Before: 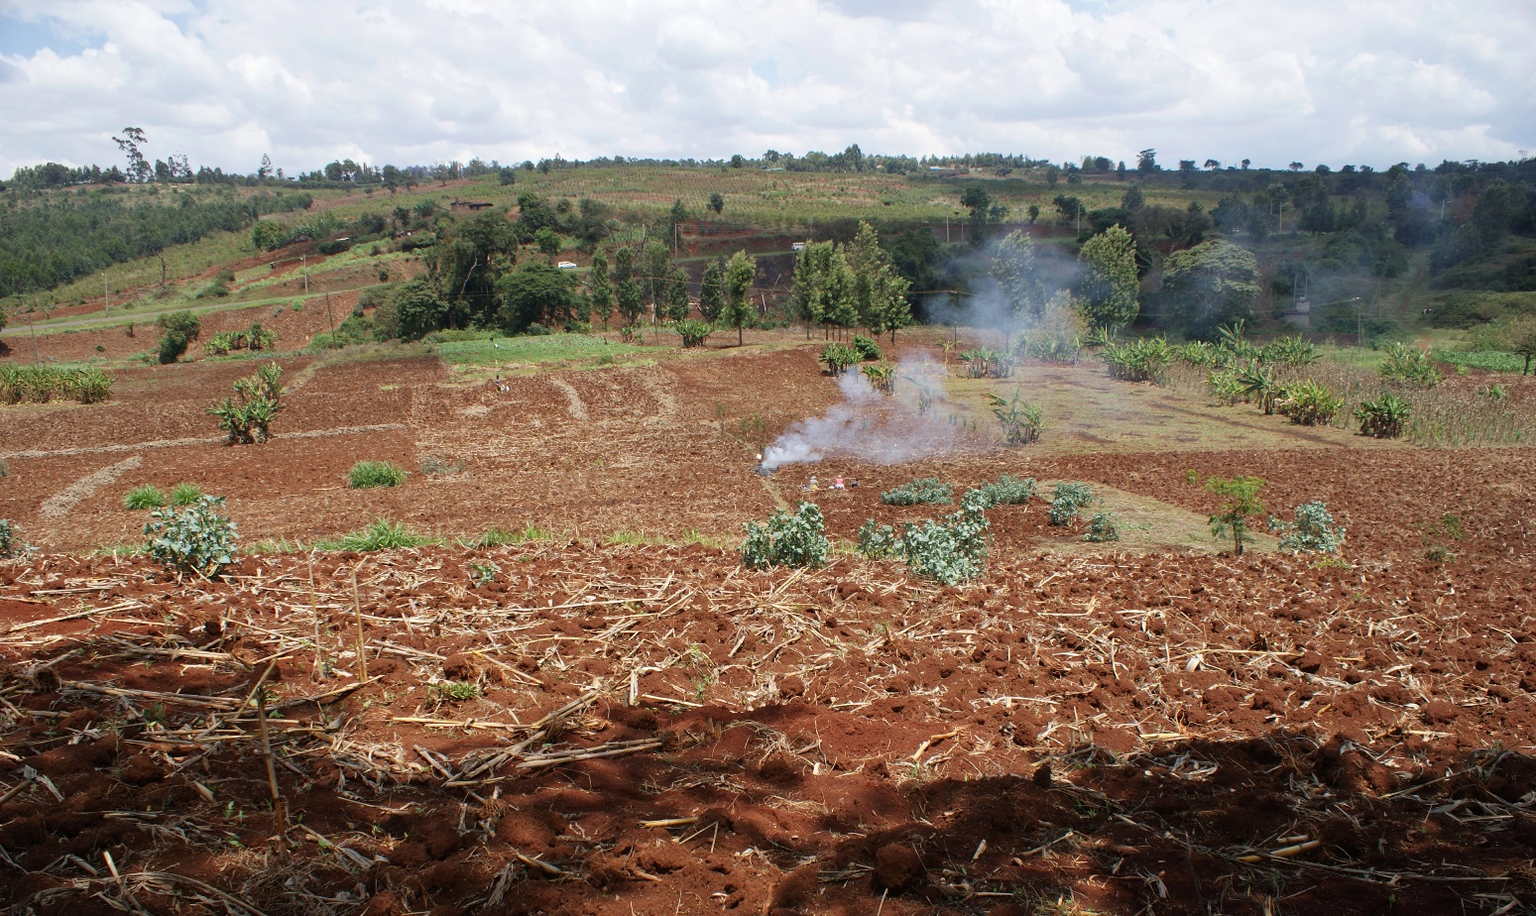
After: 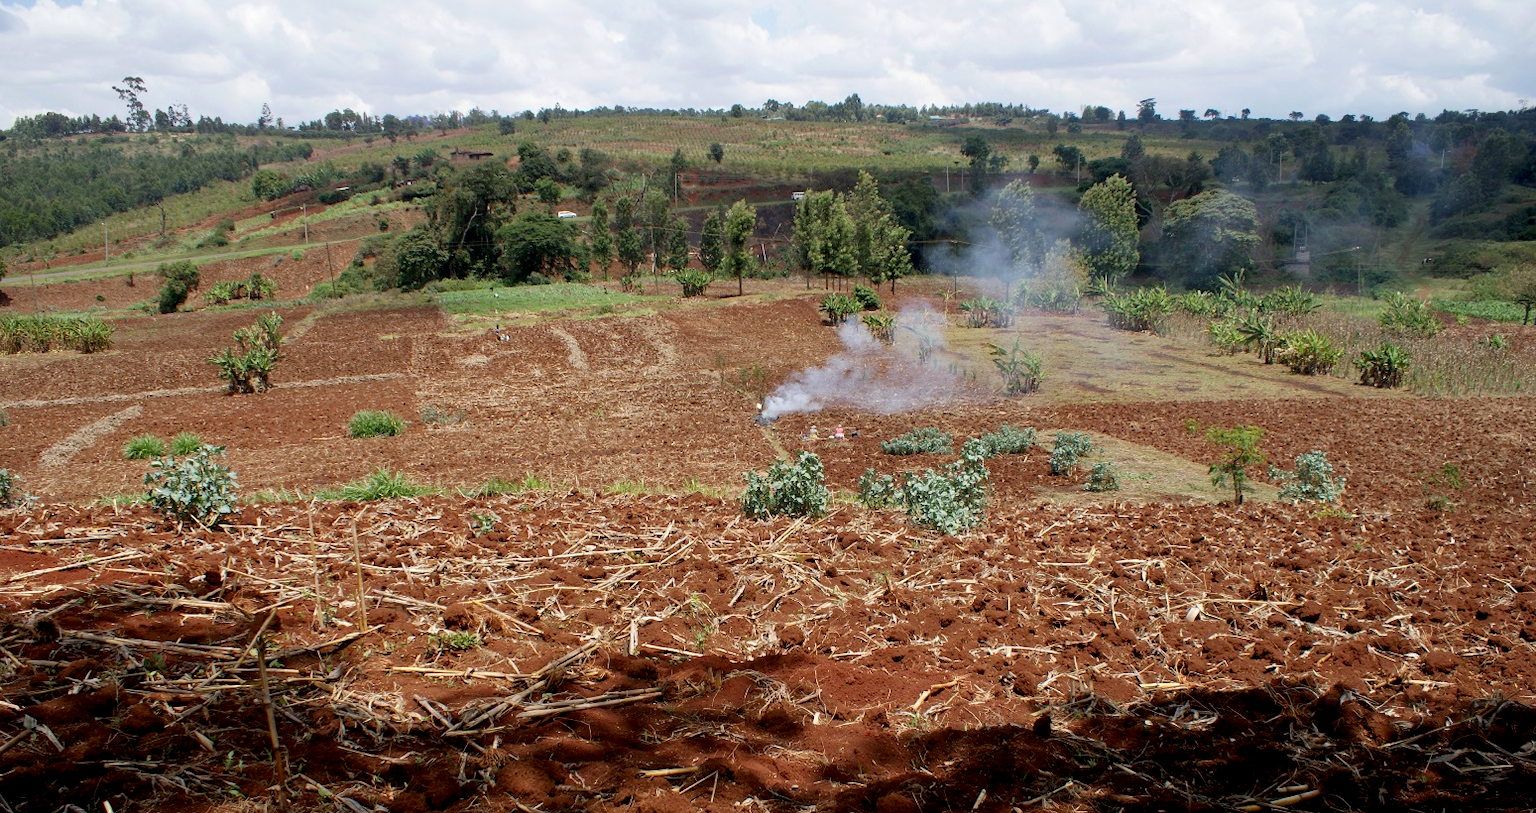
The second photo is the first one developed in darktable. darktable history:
crop and rotate: top 5.609%, bottom 5.609%
exposure: black level correction 0.009, compensate highlight preservation false
